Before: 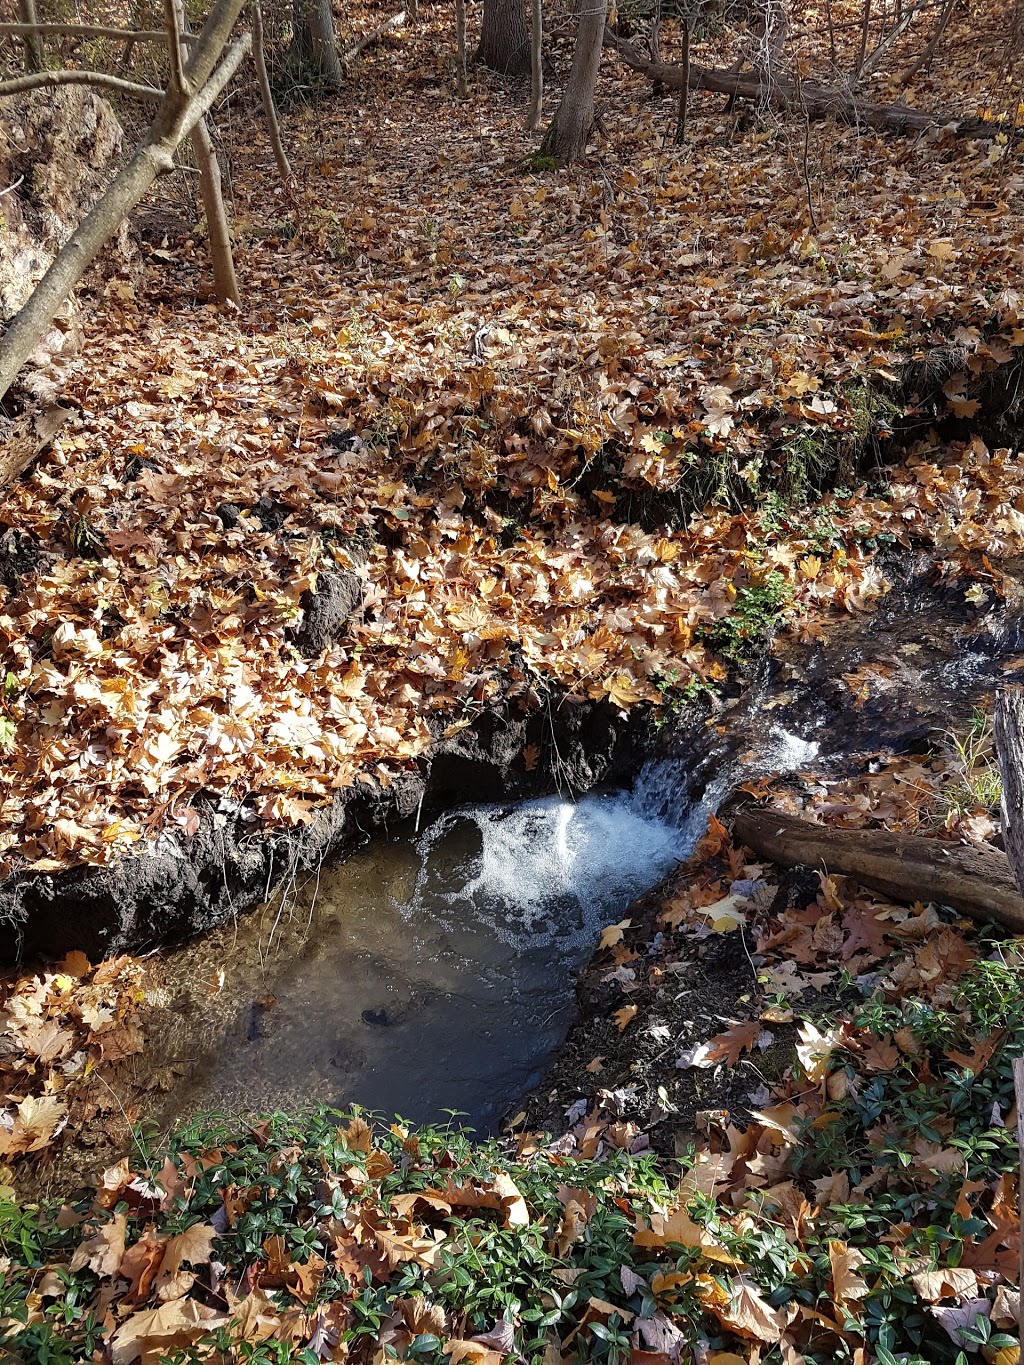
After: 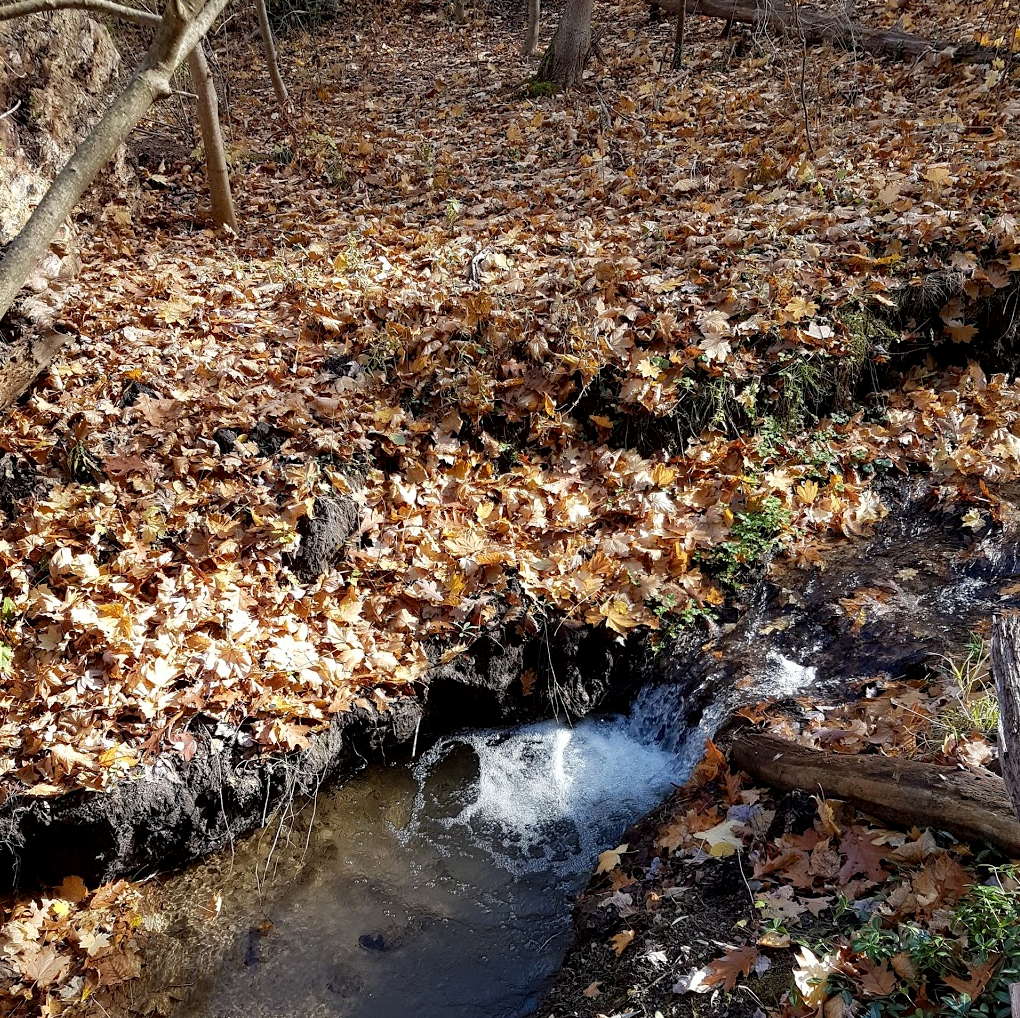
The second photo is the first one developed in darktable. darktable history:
crop: left 0.378%, top 5.522%, bottom 19.833%
exposure: black level correction 0.005, exposure 0.016 EV, compensate highlight preservation false
